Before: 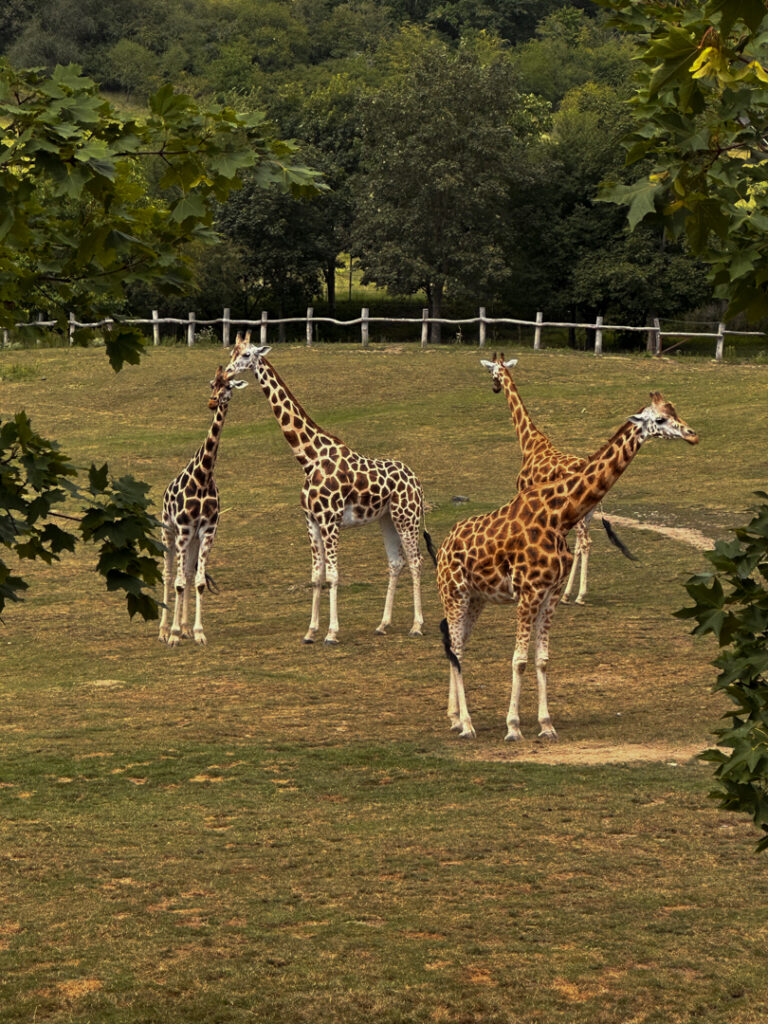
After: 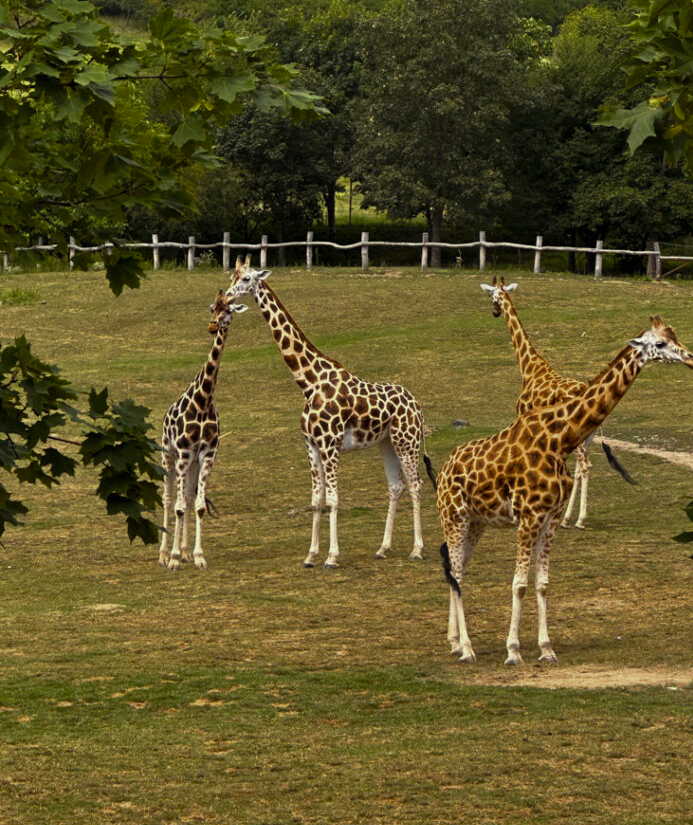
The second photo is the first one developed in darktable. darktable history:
color zones: curves: ch1 [(0.113, 0.438) (0.75, 0.5)]; ch2 [(0.12, 0.526) (0.75, 0.5)]
crop: top 7.49%, right 9.717%, bottom 11.943%
color balance rgb: perceptual saturation grading › global saturation 20%, perceptual saturation grading › highlights -25%, perceptual saturation grading › shadows 25%
tone equalizer: on, module defaults
